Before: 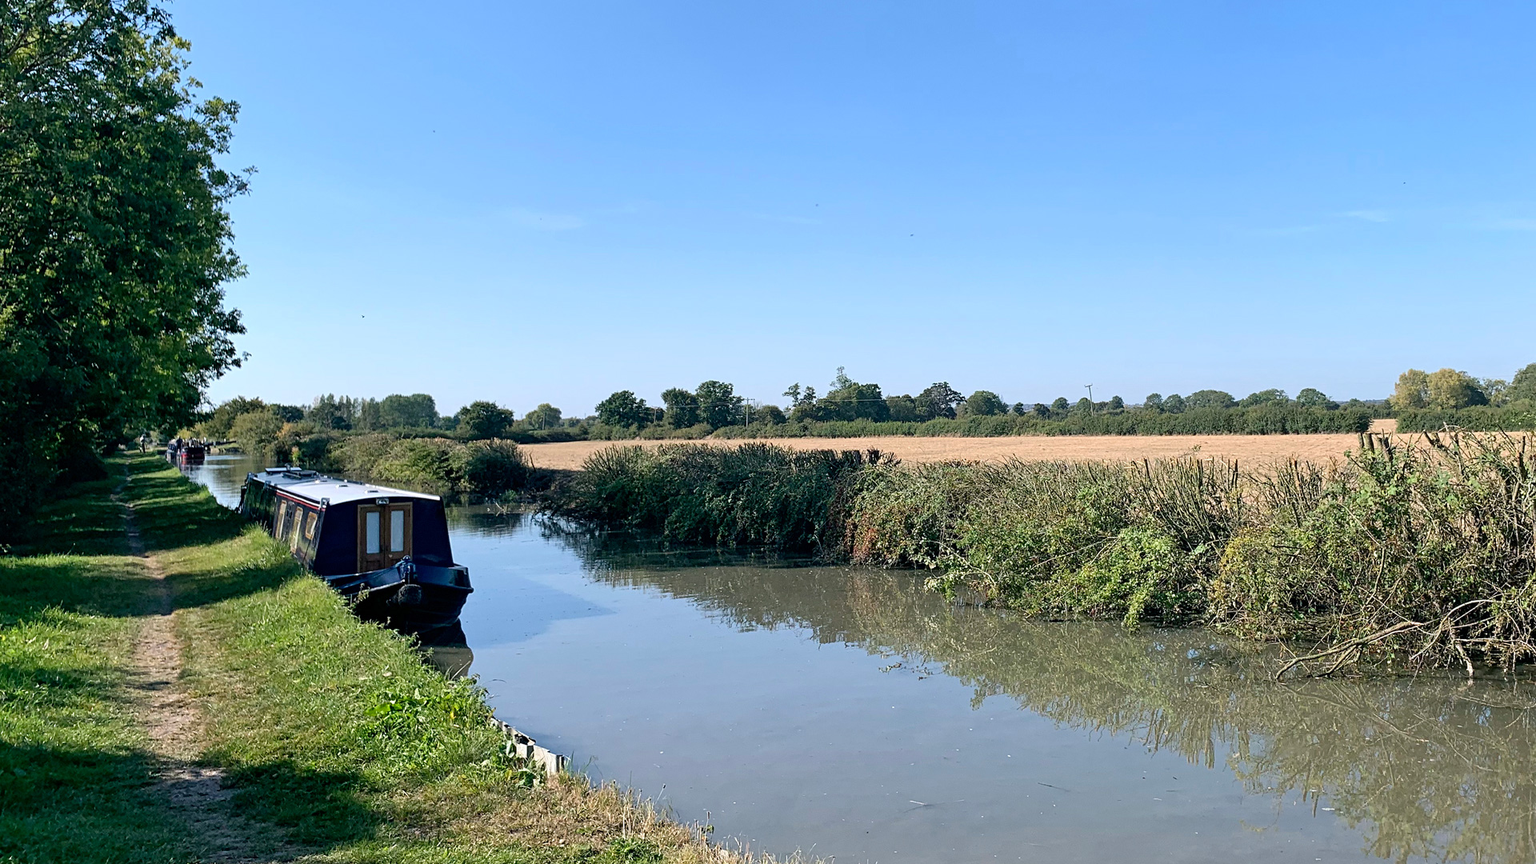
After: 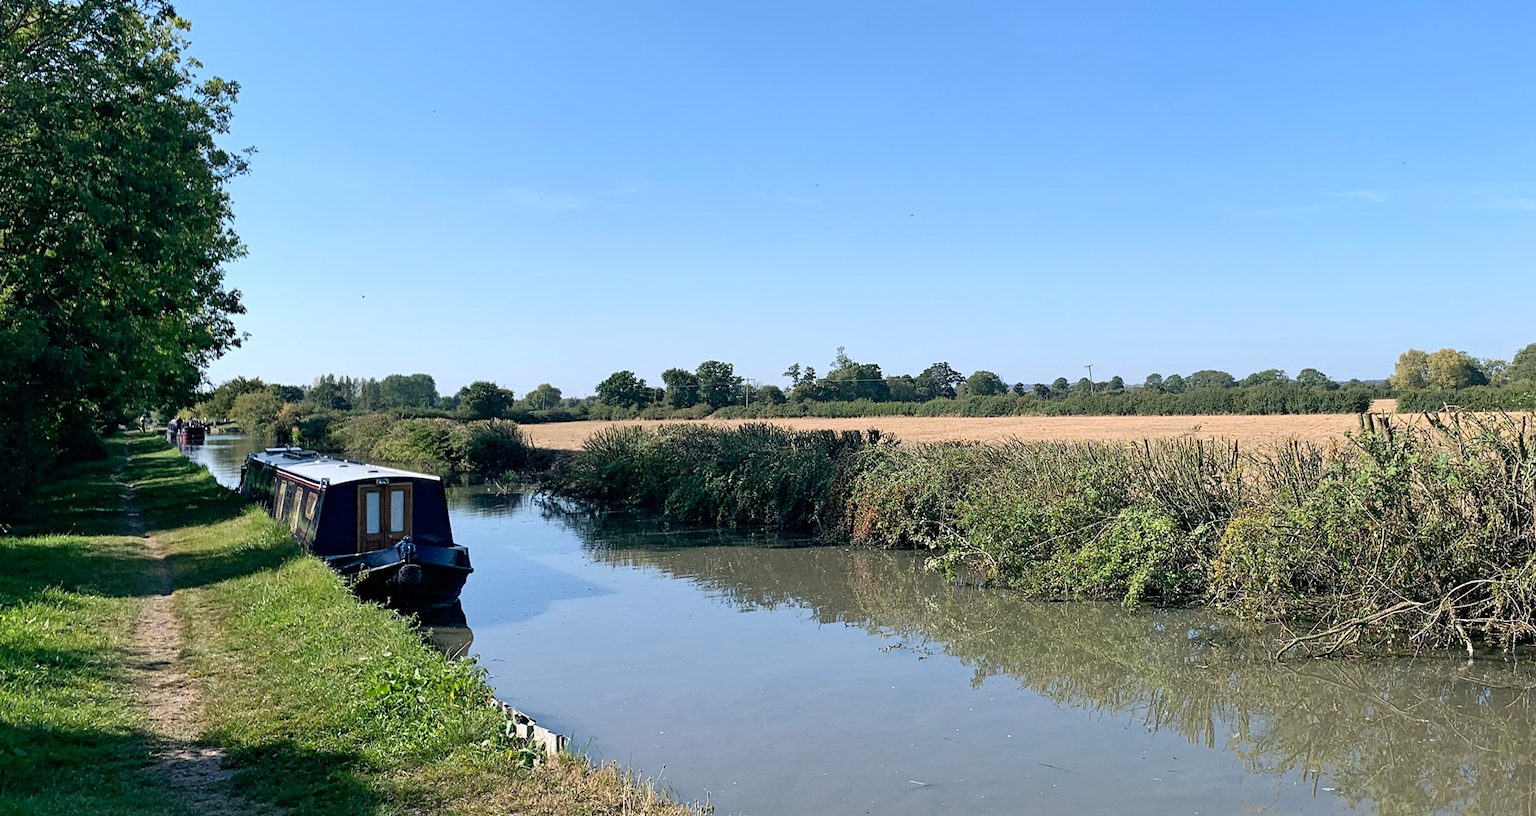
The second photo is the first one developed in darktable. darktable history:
crop and rotate: top 2.322%, bottom 3.215%
